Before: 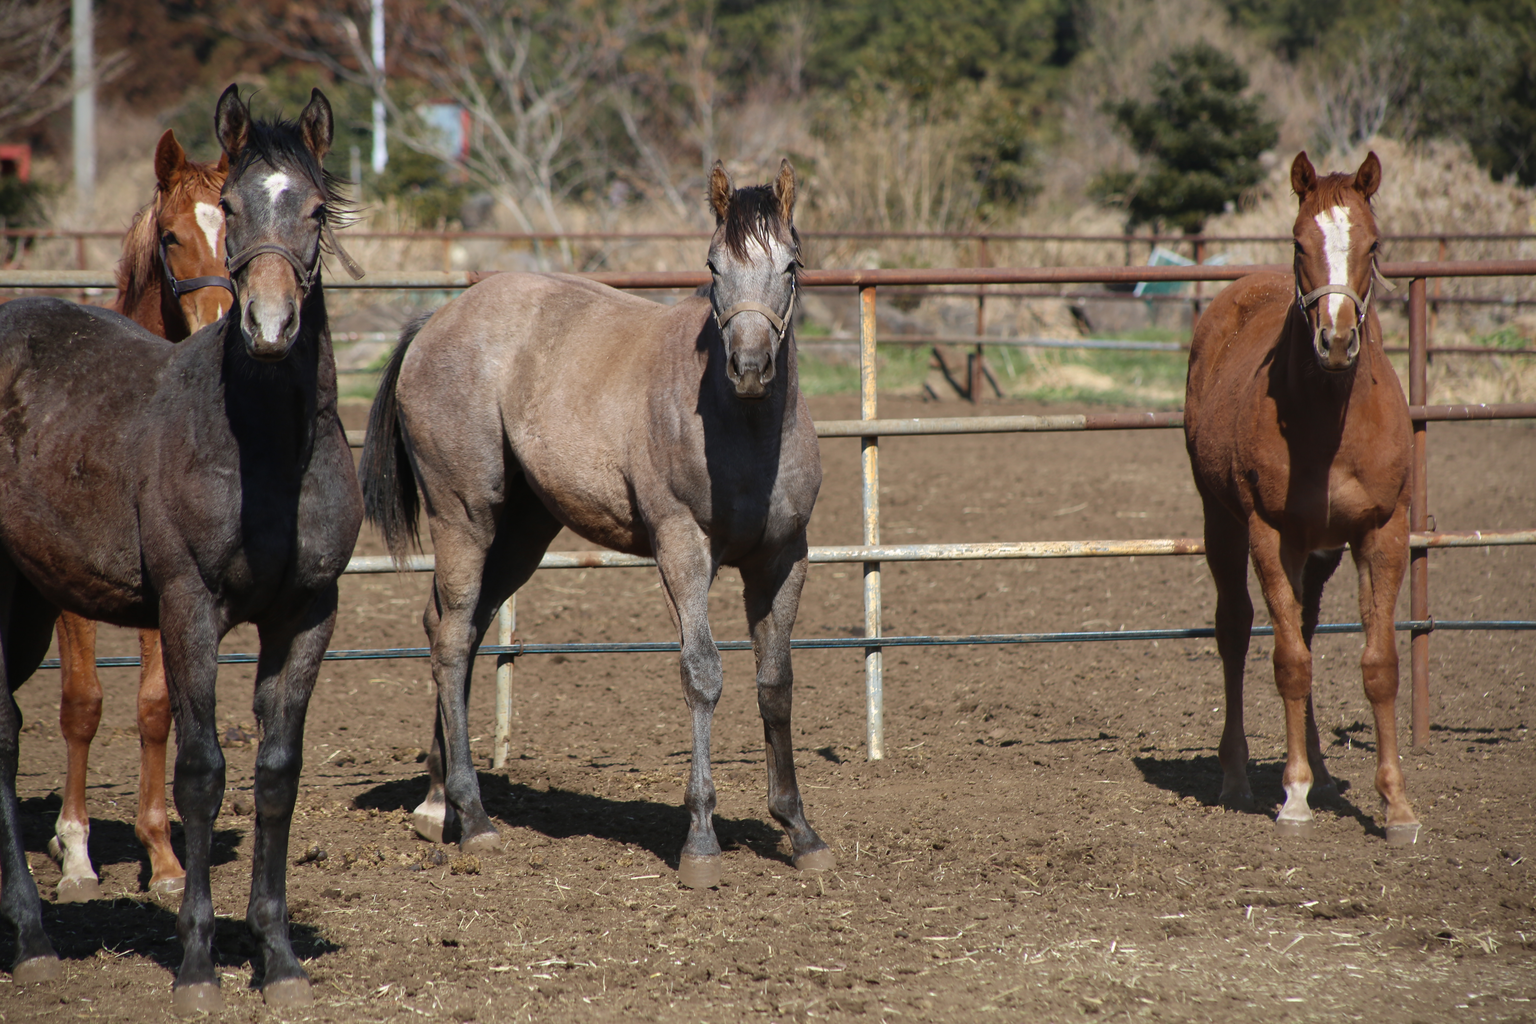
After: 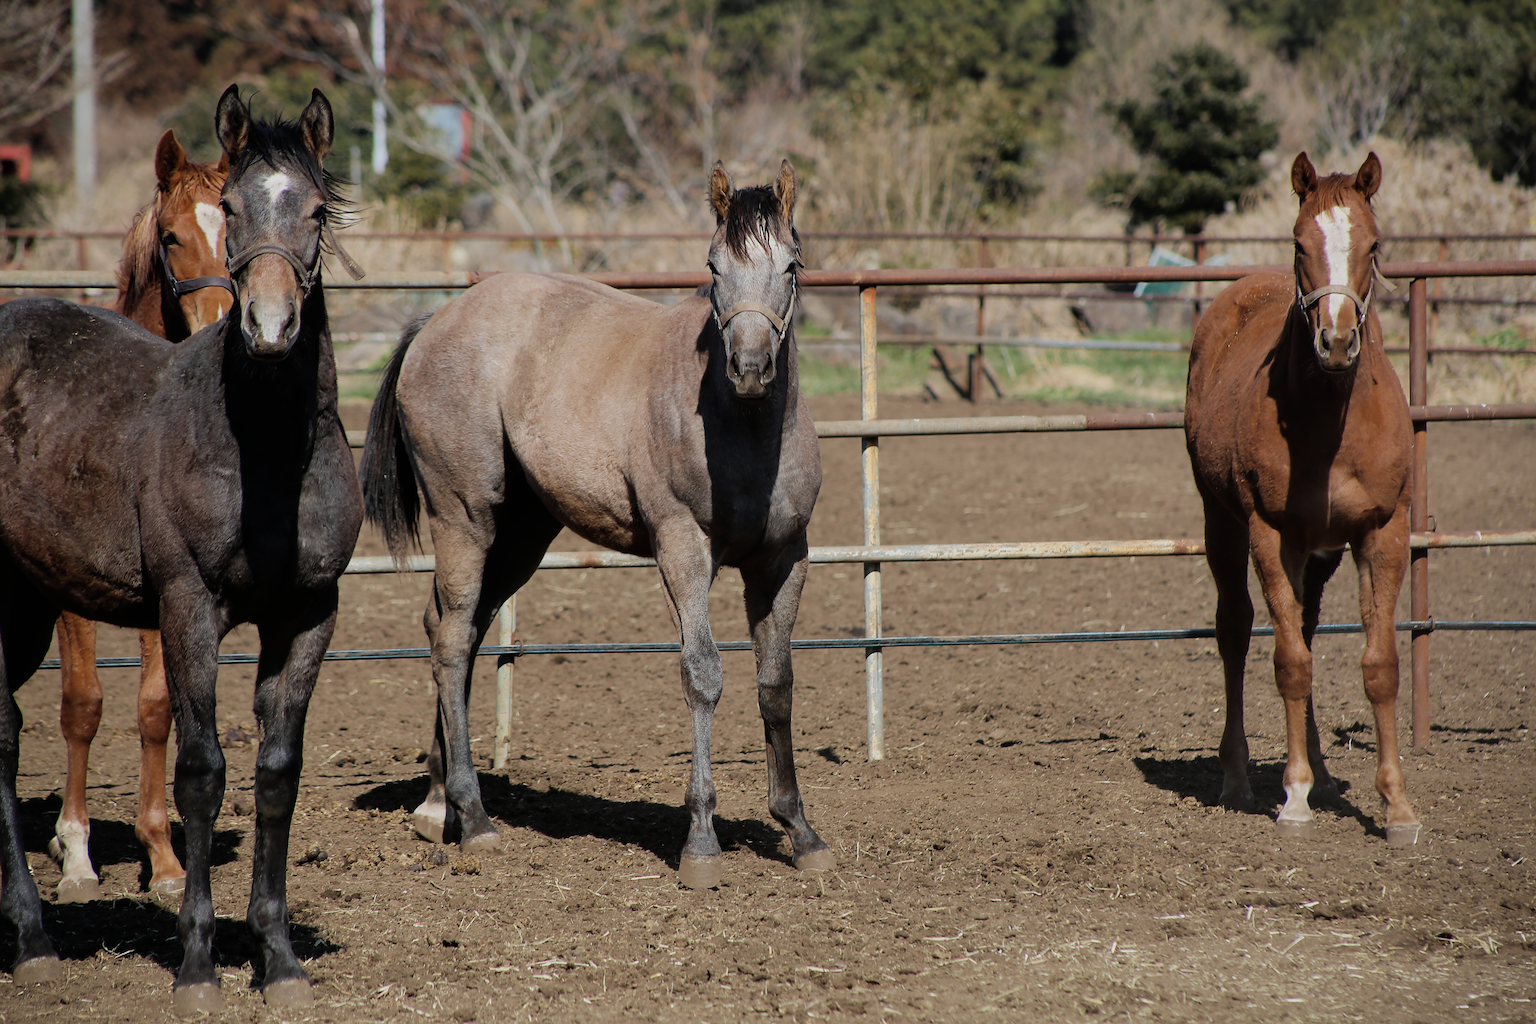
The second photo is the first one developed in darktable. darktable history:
sharpen: amount 0.743
shadows and highlights: shadows 0.588, highlights 41.67
filmic rgb: black relative exposure -7.65 EV, white relative exposure 4.56 EV, hardness 3.61, iterations of high-quality reconstruction 0
